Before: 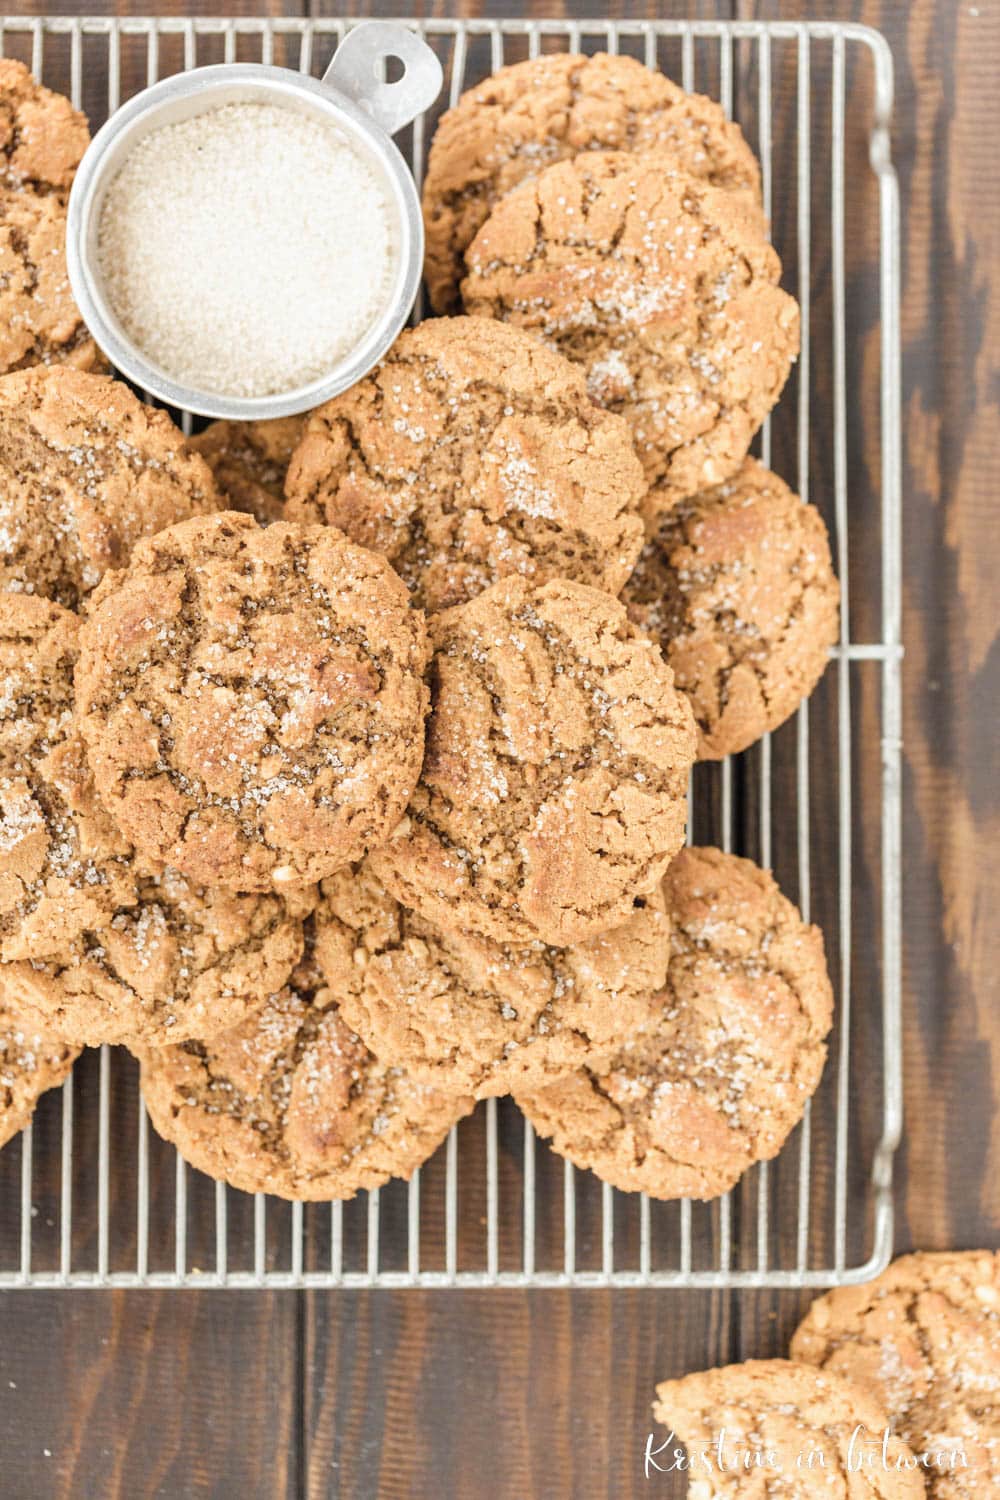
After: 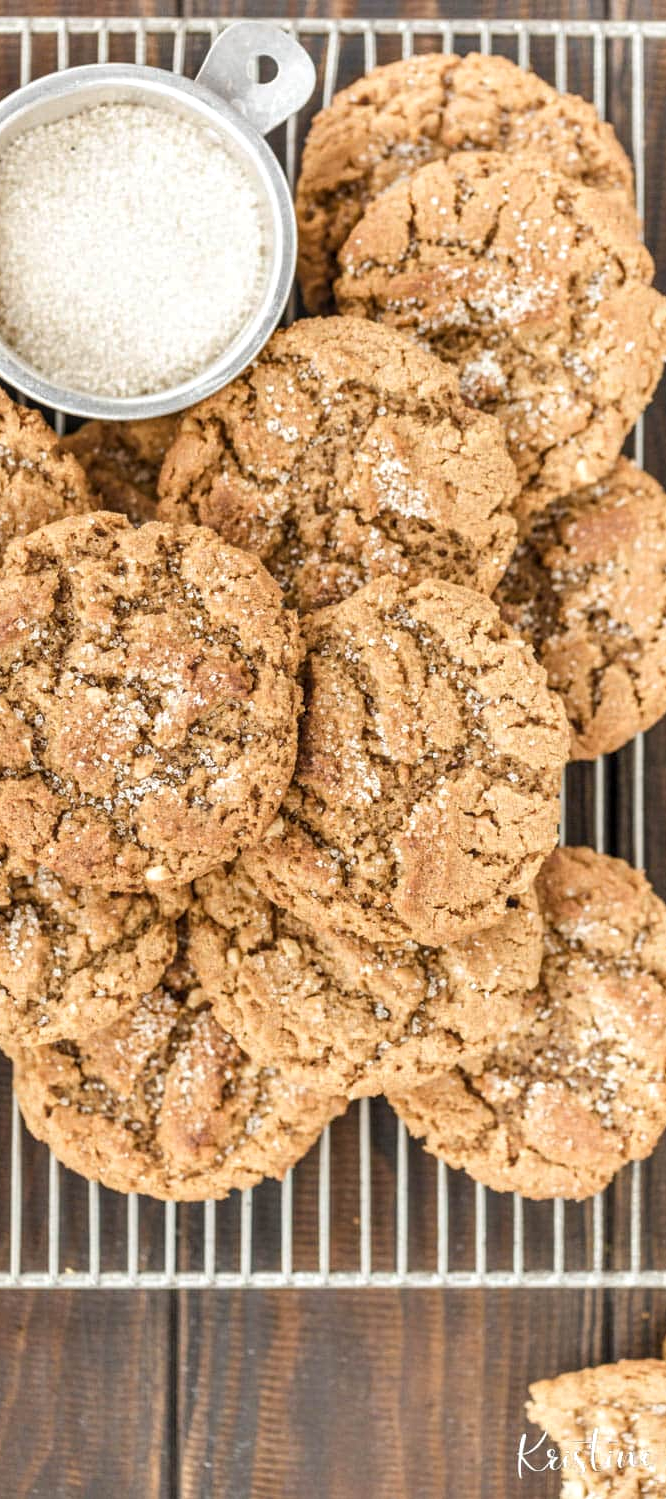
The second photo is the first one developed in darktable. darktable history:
local contrast: on, module defaults
crop and rotate: left 12.713%, right 20.603%
shadows and highlights: shadows 13.47, white point adjustment 1.15, soften with gaussian
